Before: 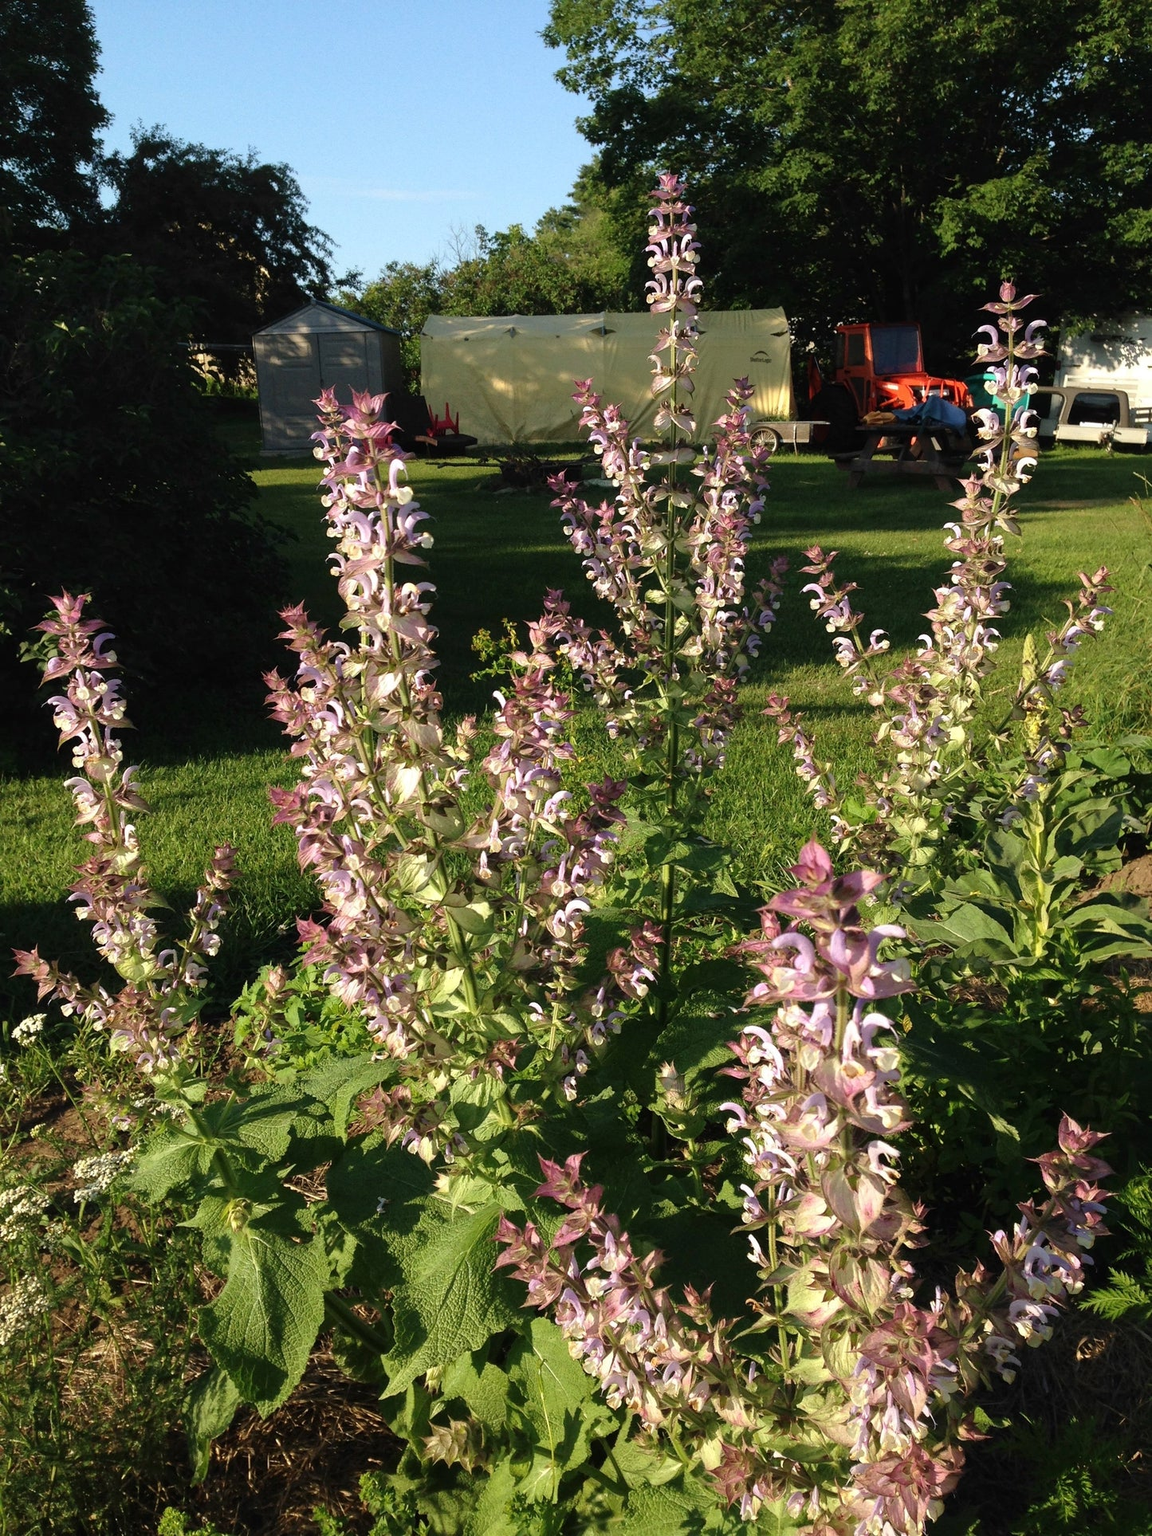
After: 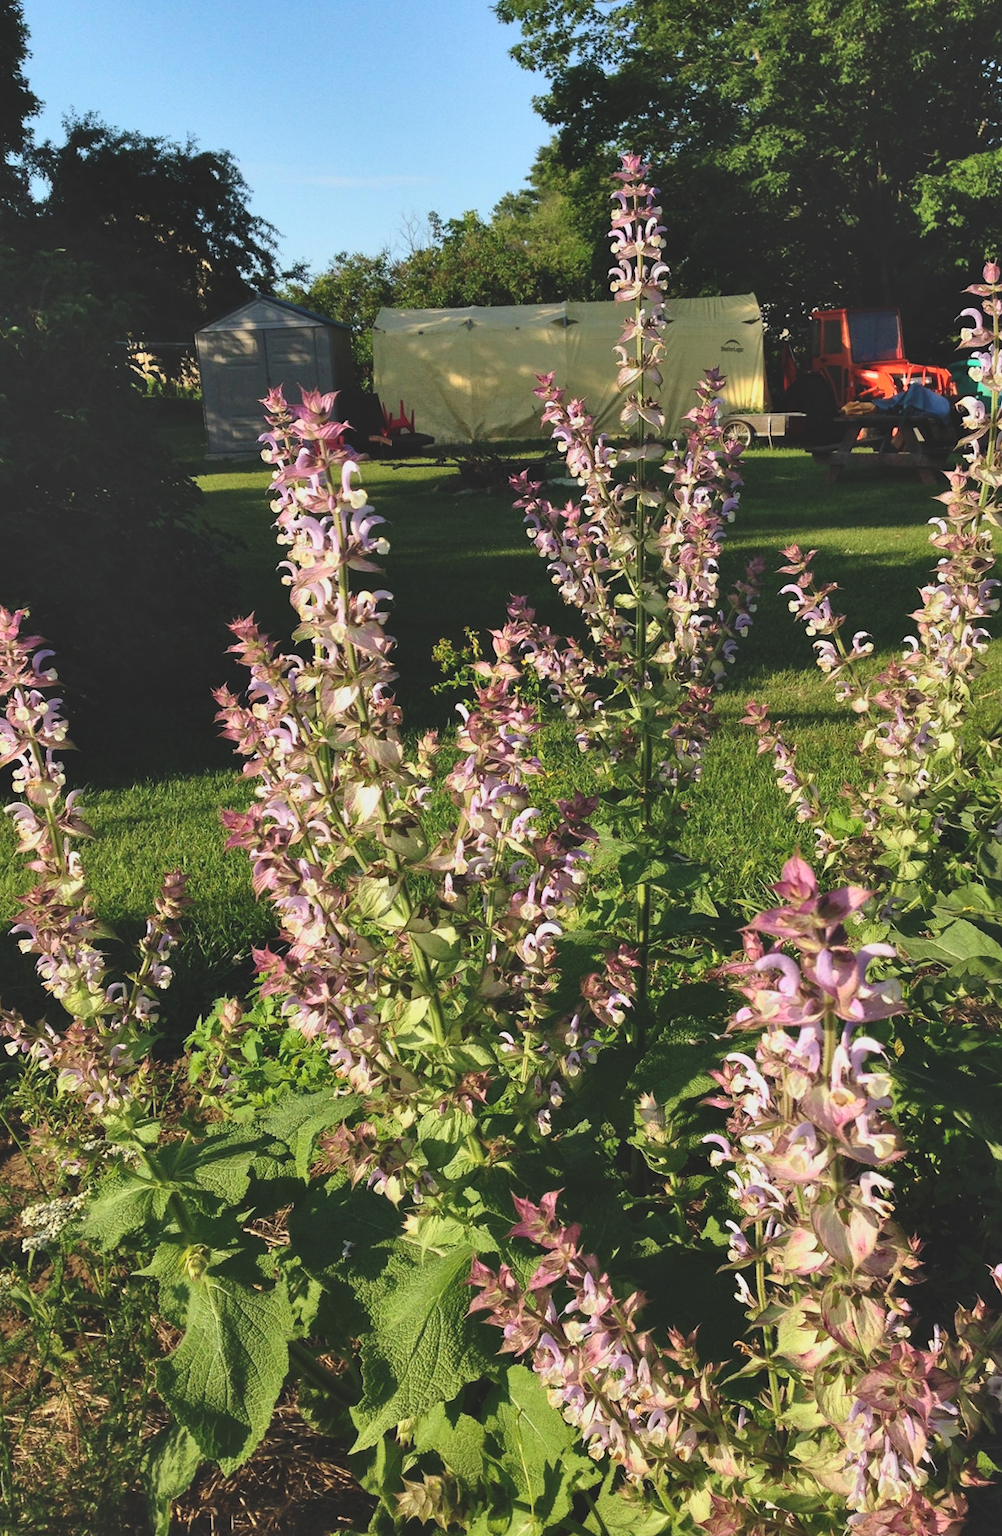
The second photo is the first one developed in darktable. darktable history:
exposure: black level correction -0.015, exposure -0.5 EV, compensate highlight preservation false
contrast brightness saturation: contrast 0.2, brightness 0.16, saturation 0.22
crop and rotate: angle 1°, left 4.281%, top 0.642%, right 11.383%, bottom 2.486%
white balance: emerald 1
shadows and highlights: low approximation 0.01, soften with gaussian
